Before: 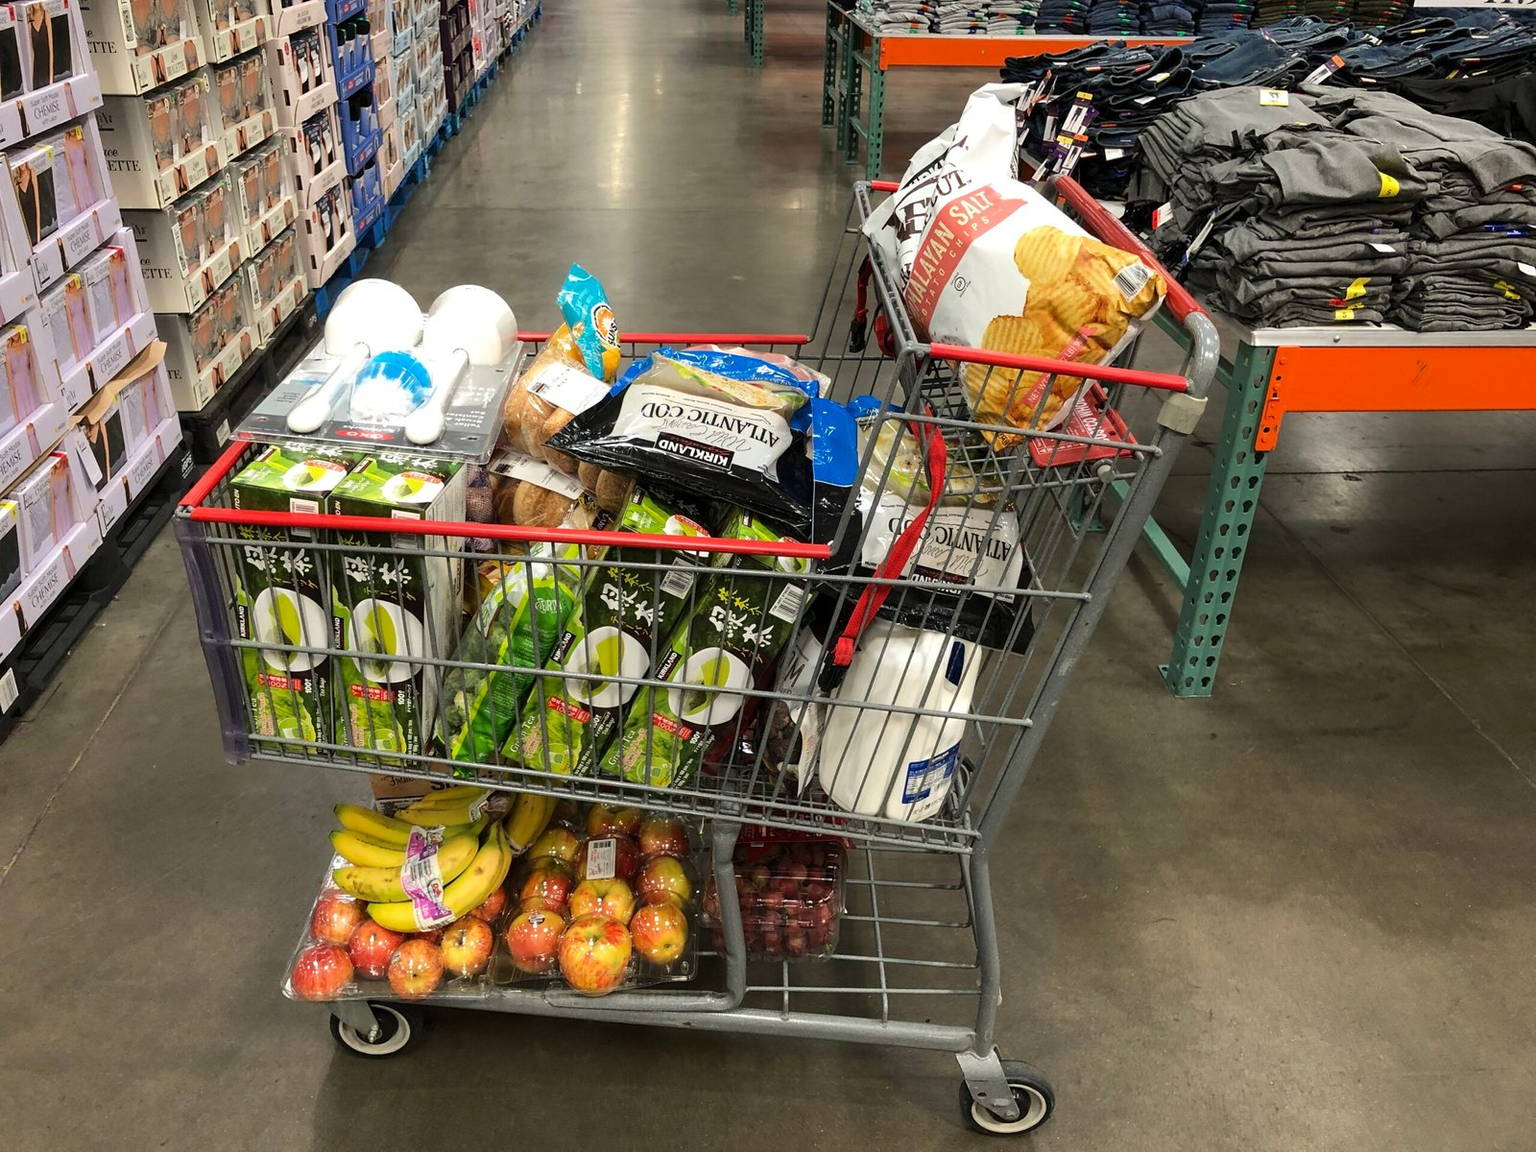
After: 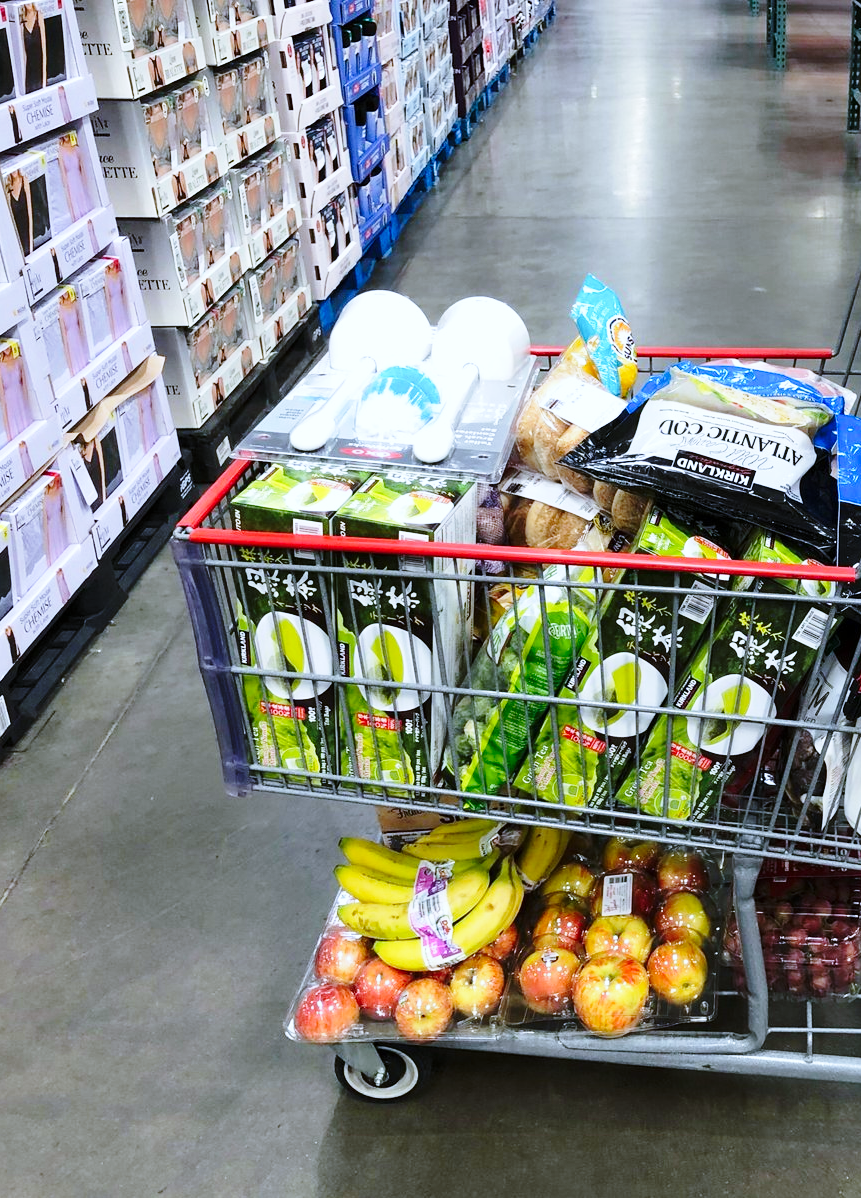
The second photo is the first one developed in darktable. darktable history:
white balance: red 0.871, blue 1.249
crop: left 0.587%, right 45.588%, bottom 0.086%
base curve: curves: ch0 [(0, 0) (0.028, 0.03) (0.121, 0.232) (0.46, 0.748) (0.859, 0.968) (1, 1)], preserve colors none
